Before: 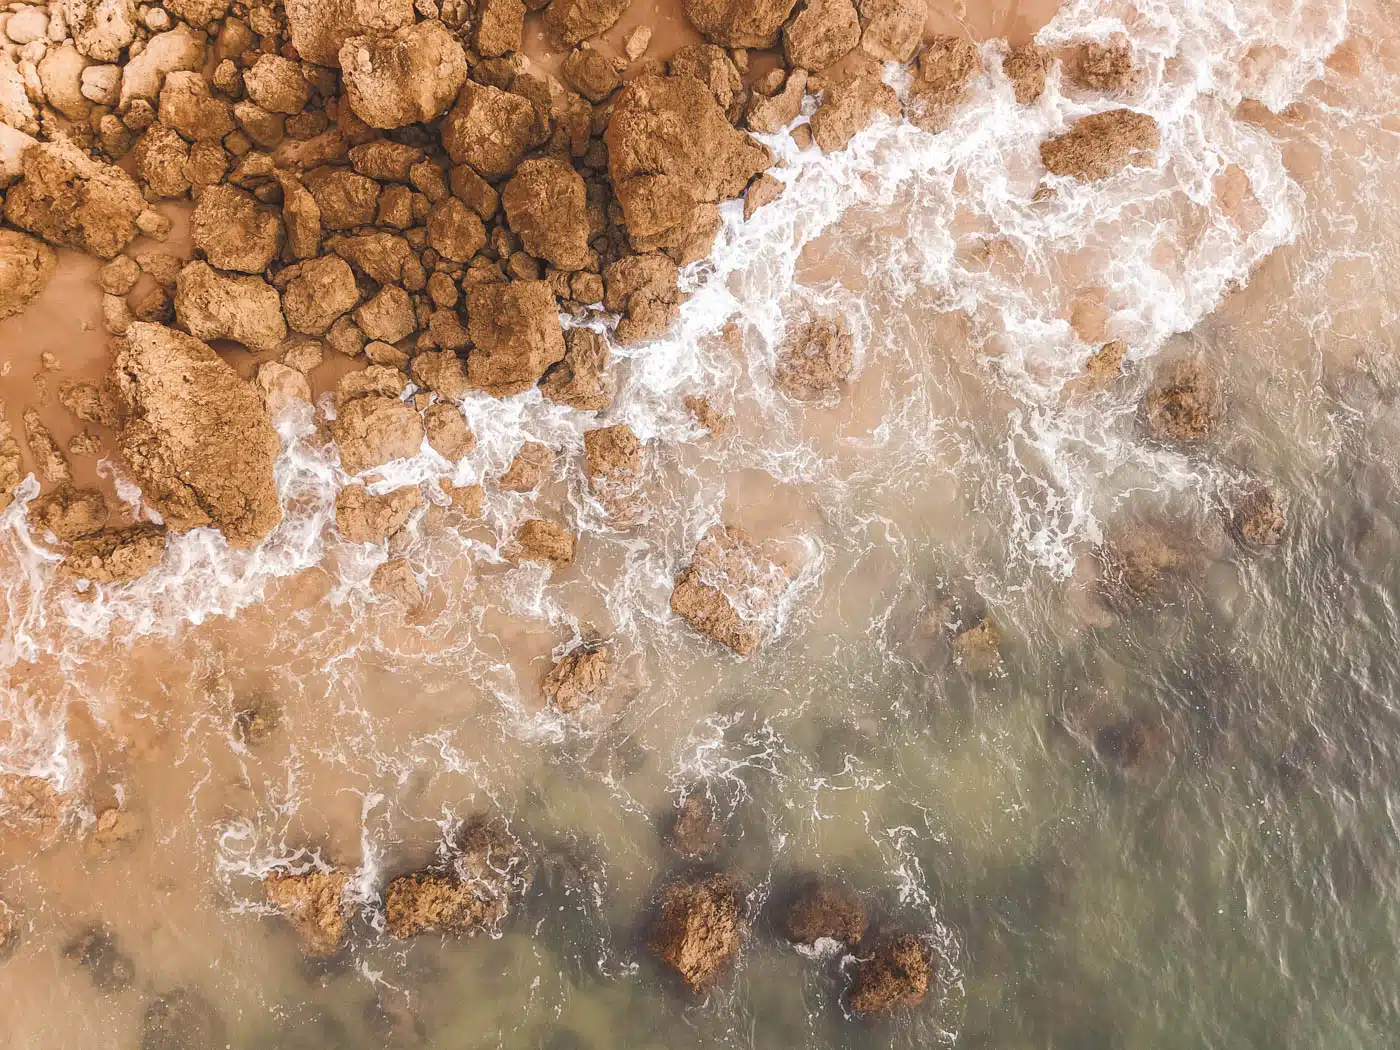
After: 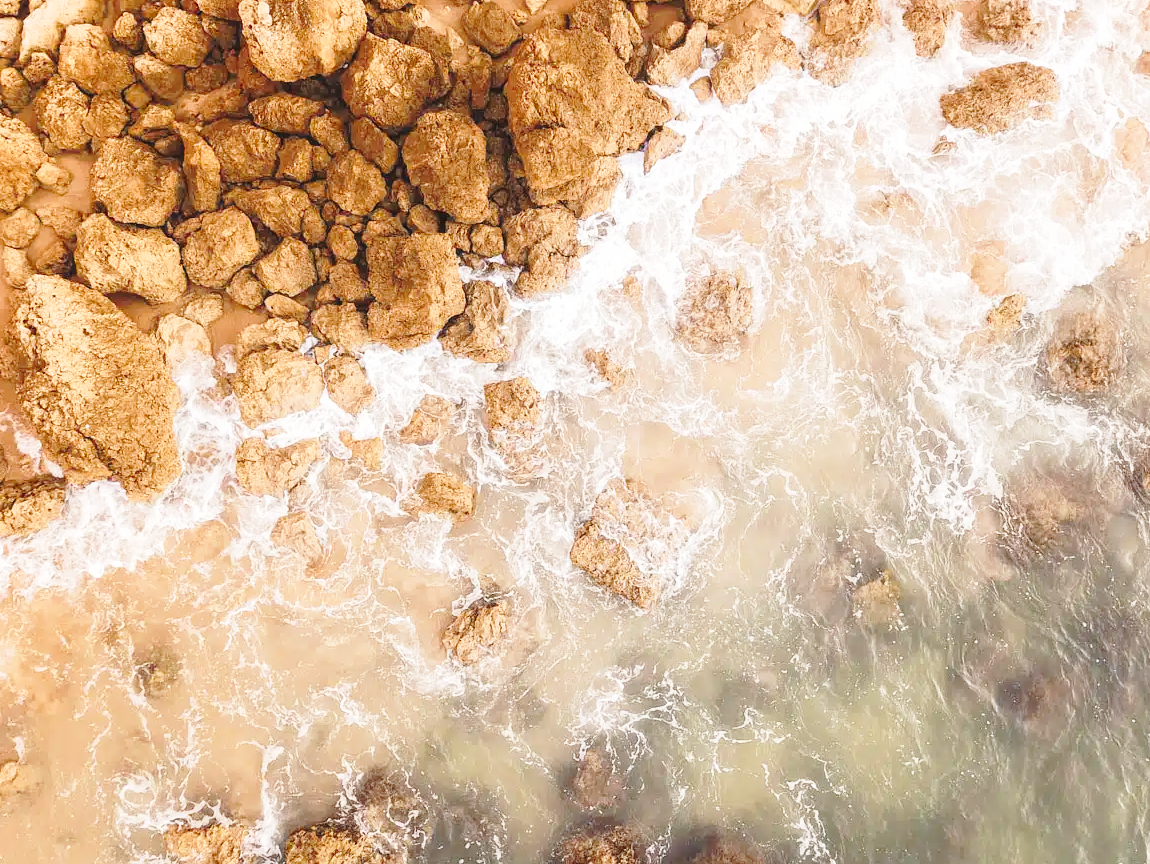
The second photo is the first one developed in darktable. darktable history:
crop and rotate: left 7.236%, top 4.555%, right 10.587%, bottom 13.128%
base curve: curves: ch0 [(0, 0) (0.028, 0.03) (0.121, 0.232) (0.46, 0.748) (0.859, 0.968) (1, 1)], preserve colors none
